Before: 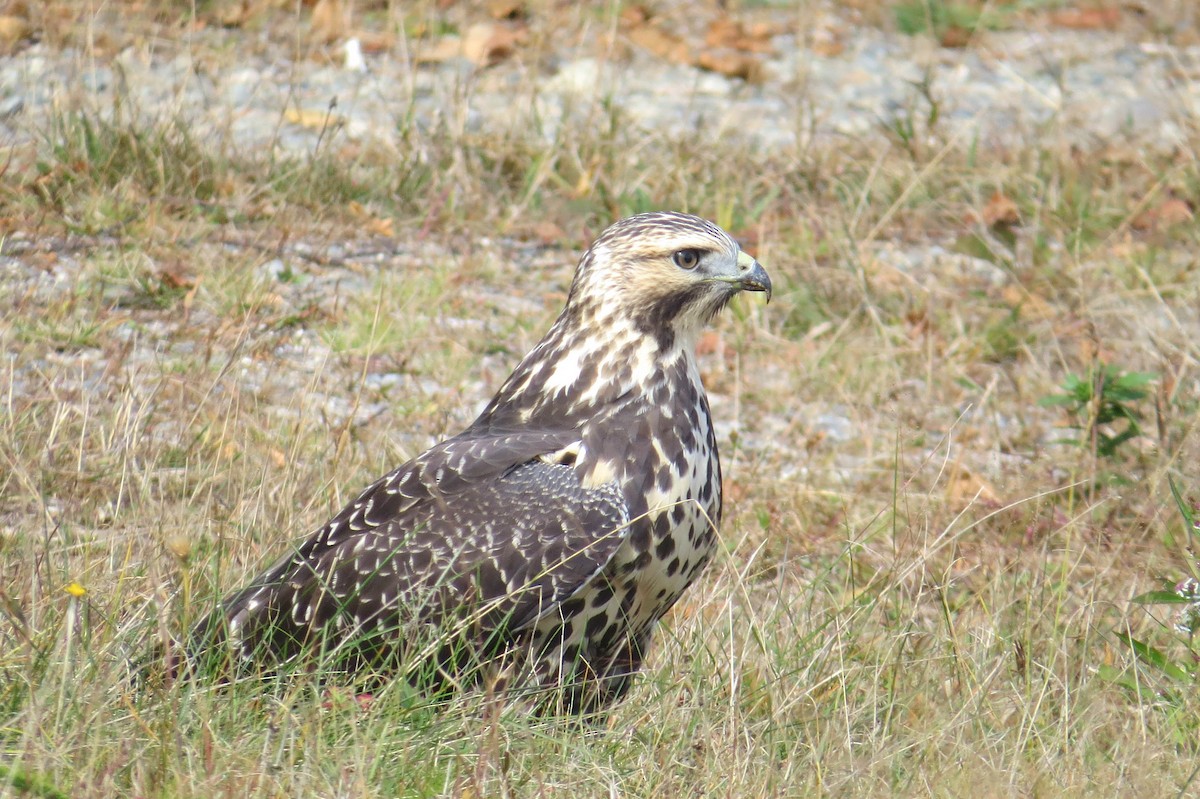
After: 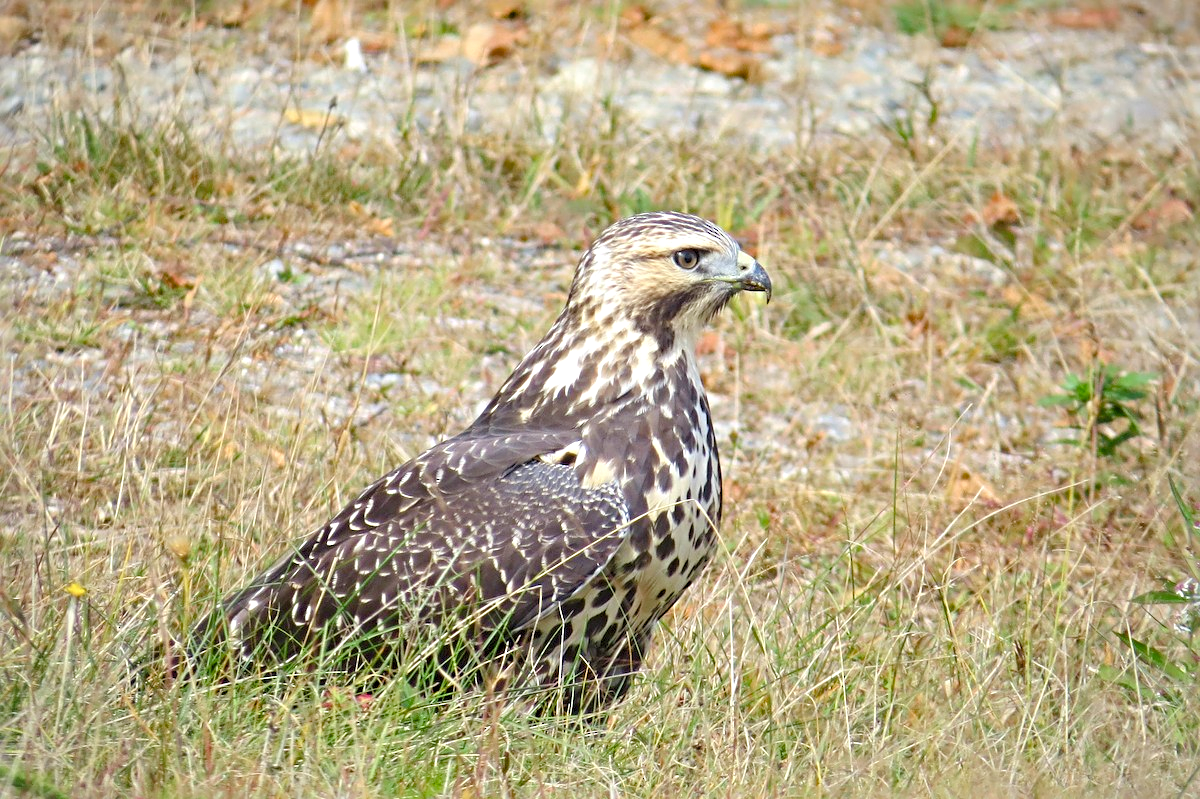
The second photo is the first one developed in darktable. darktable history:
contrast brightness saturation: brightness 0.09, saturation 0.191
color balance rgb: perceptual saturation grading › global saturation 20%, perceptual saturation grading › highlights -25.883%, perceptual saturation grading › shadows 25.925%, global vibrance 9.37%
vignetting: brightness -0.187, saturation -0.292, width/height ratio 1.091
local contrast: mode bilateral grid, contrast 100, coarseness 100, detail 108%, midtone range 0.2
sharpen: radius 4.9
